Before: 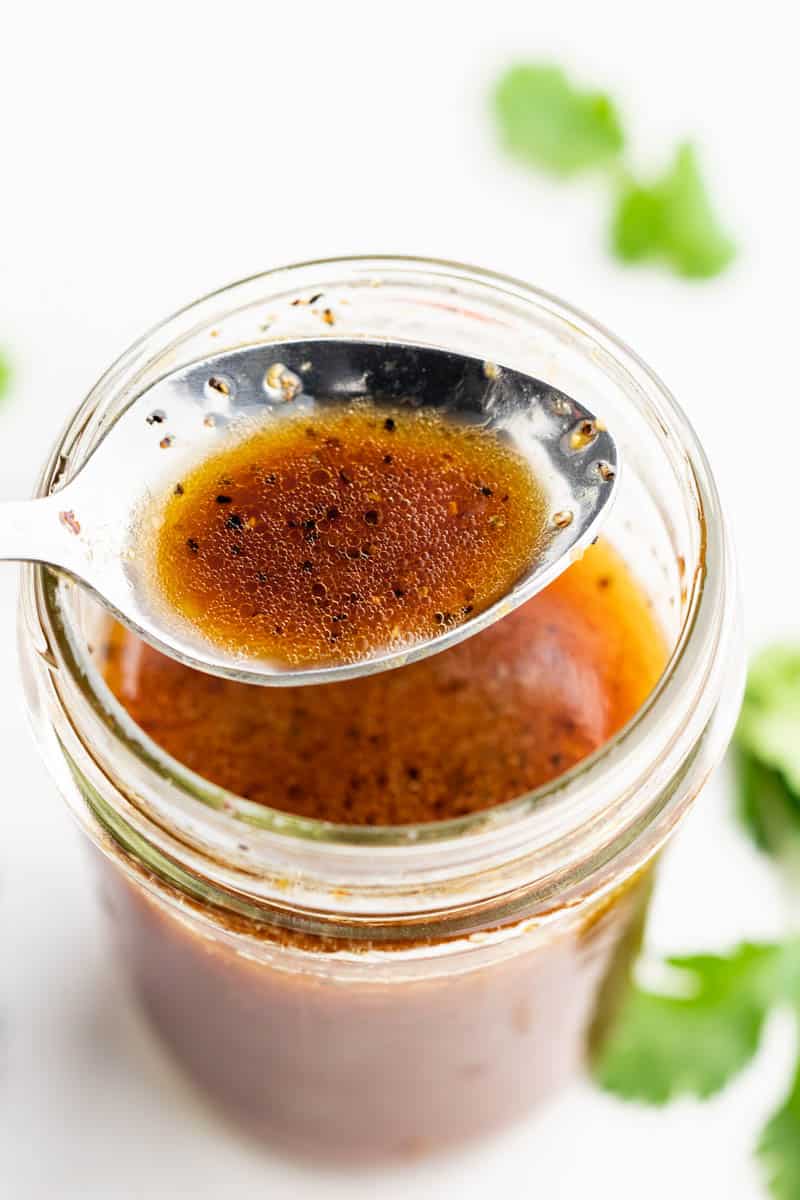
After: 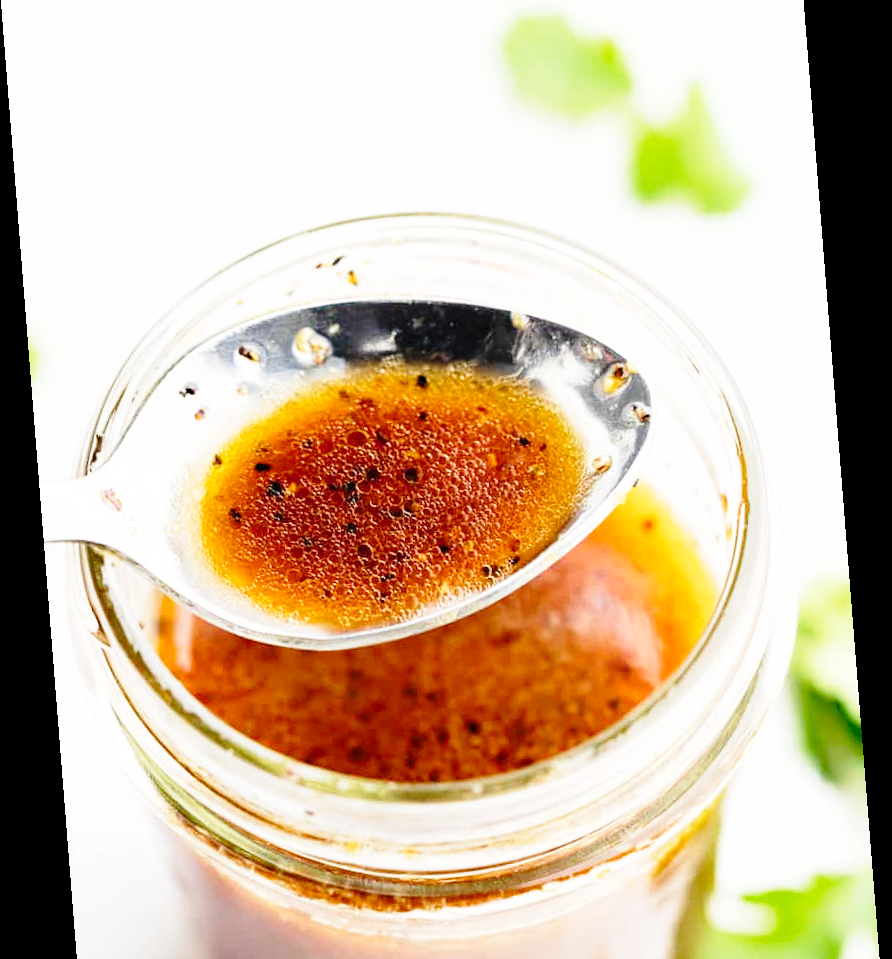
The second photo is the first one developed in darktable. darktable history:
rotate and perspective: rotation -4.2°, shear 0.006, automatic cropping off
crop: top 5.667%, bottom 17.637%
base curve: curves: ch0 [(0, 0) (0.028, 0.03) (0.121, 0.232) (0.46, 0.748) (0.859, 0.968) (1, 1)], preserve colors none
white balance: red 1, blue 1
